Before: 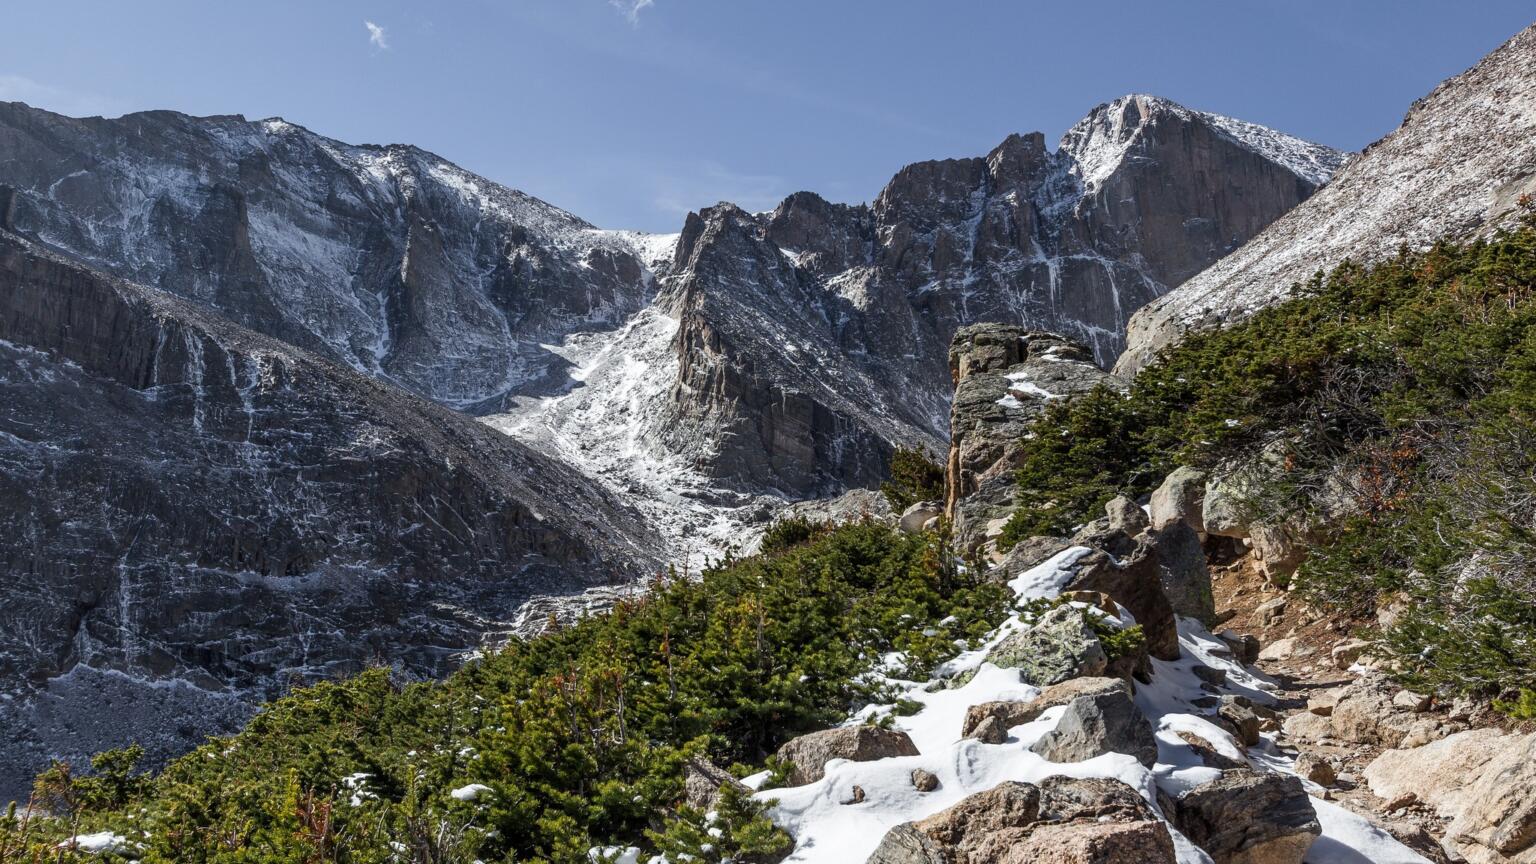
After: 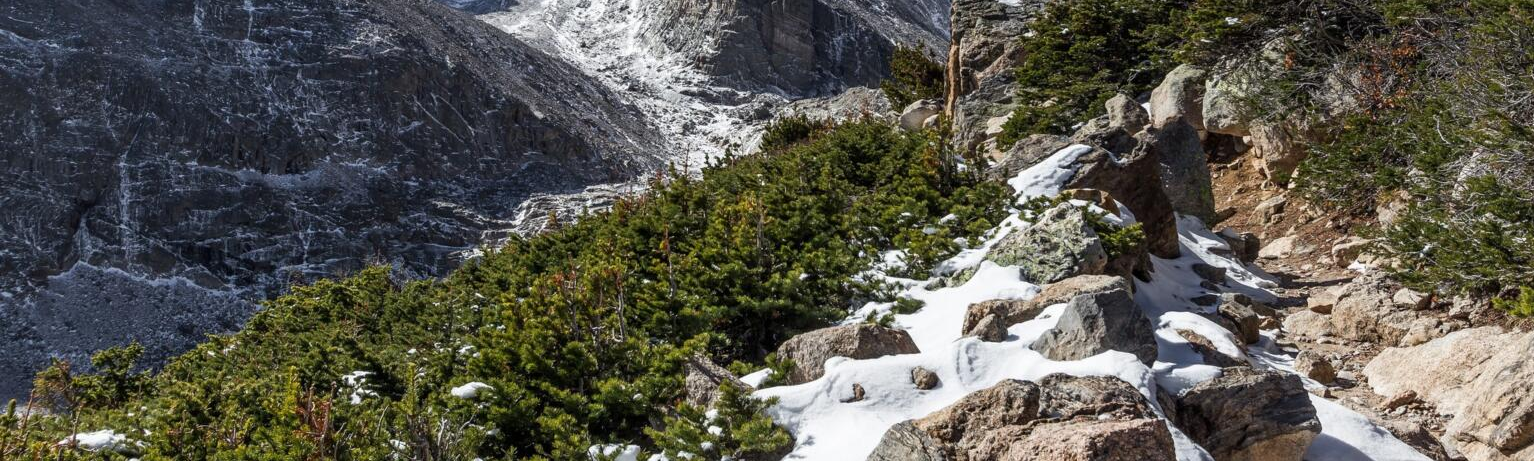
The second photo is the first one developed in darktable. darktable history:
crop and rotate: top 46.556%, right 0.113%
